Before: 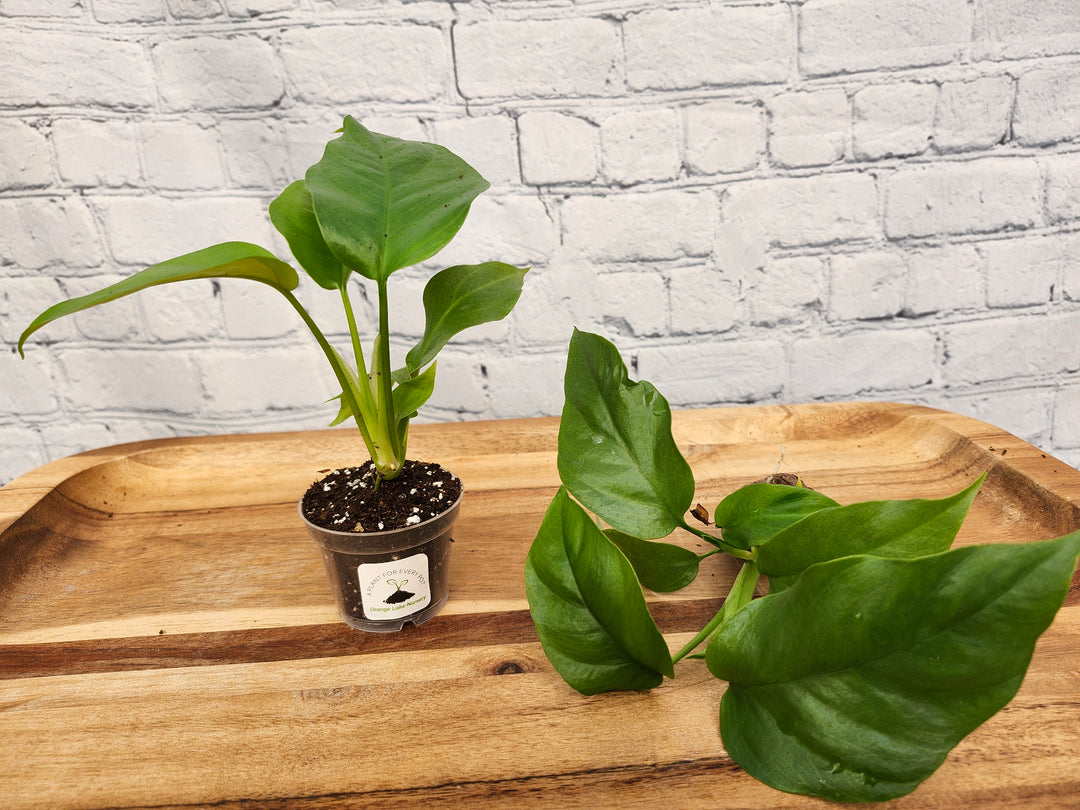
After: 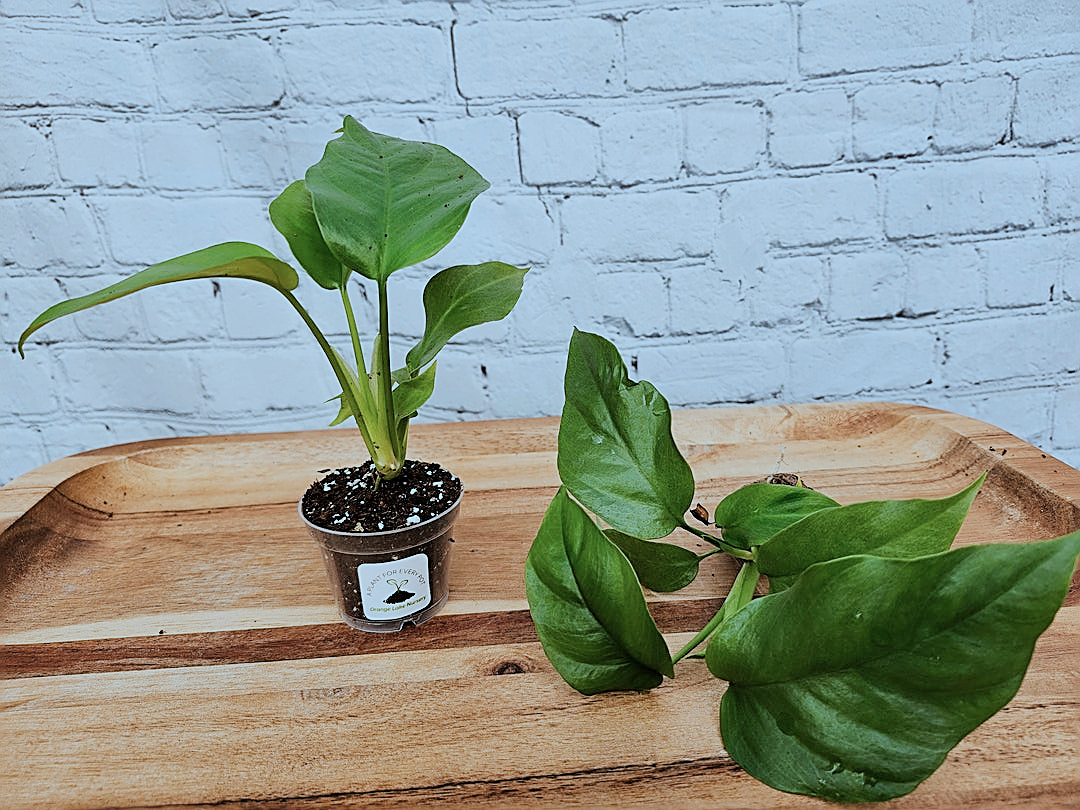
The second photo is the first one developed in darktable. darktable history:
filmic rgb: black relative exposure -7.65 EV, white relative exposure 4.56 EV, hardness 3.61
color correction: highlights a* -9.35, highlights b* -23.15
sharpen: radius 1.685, amount 1.294
